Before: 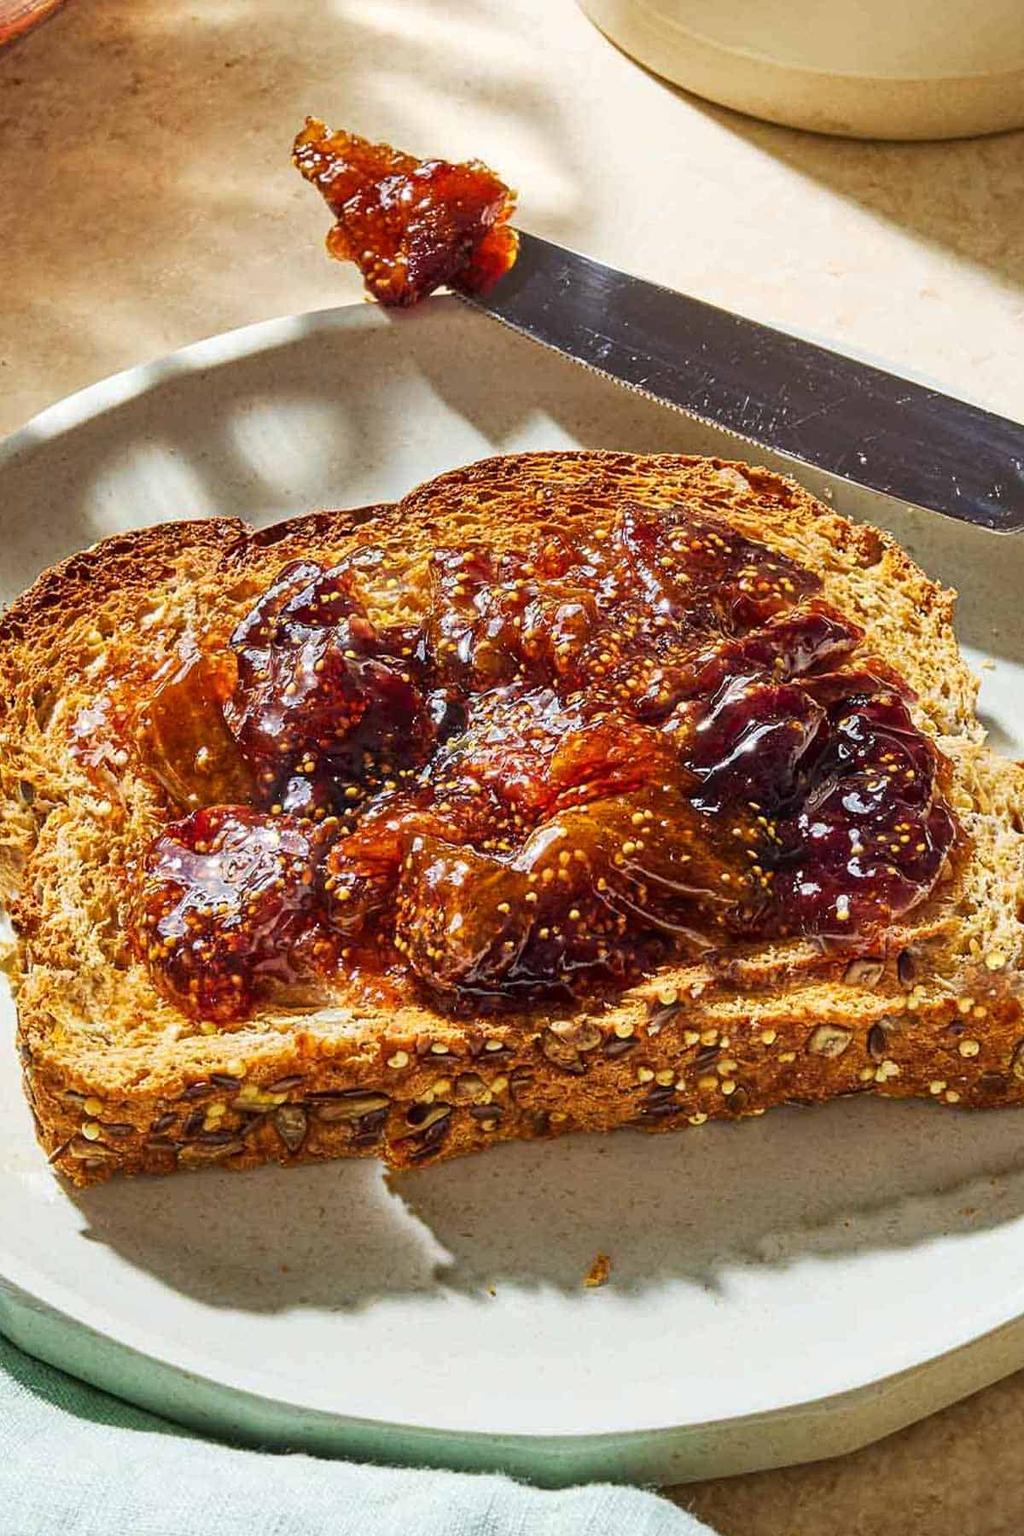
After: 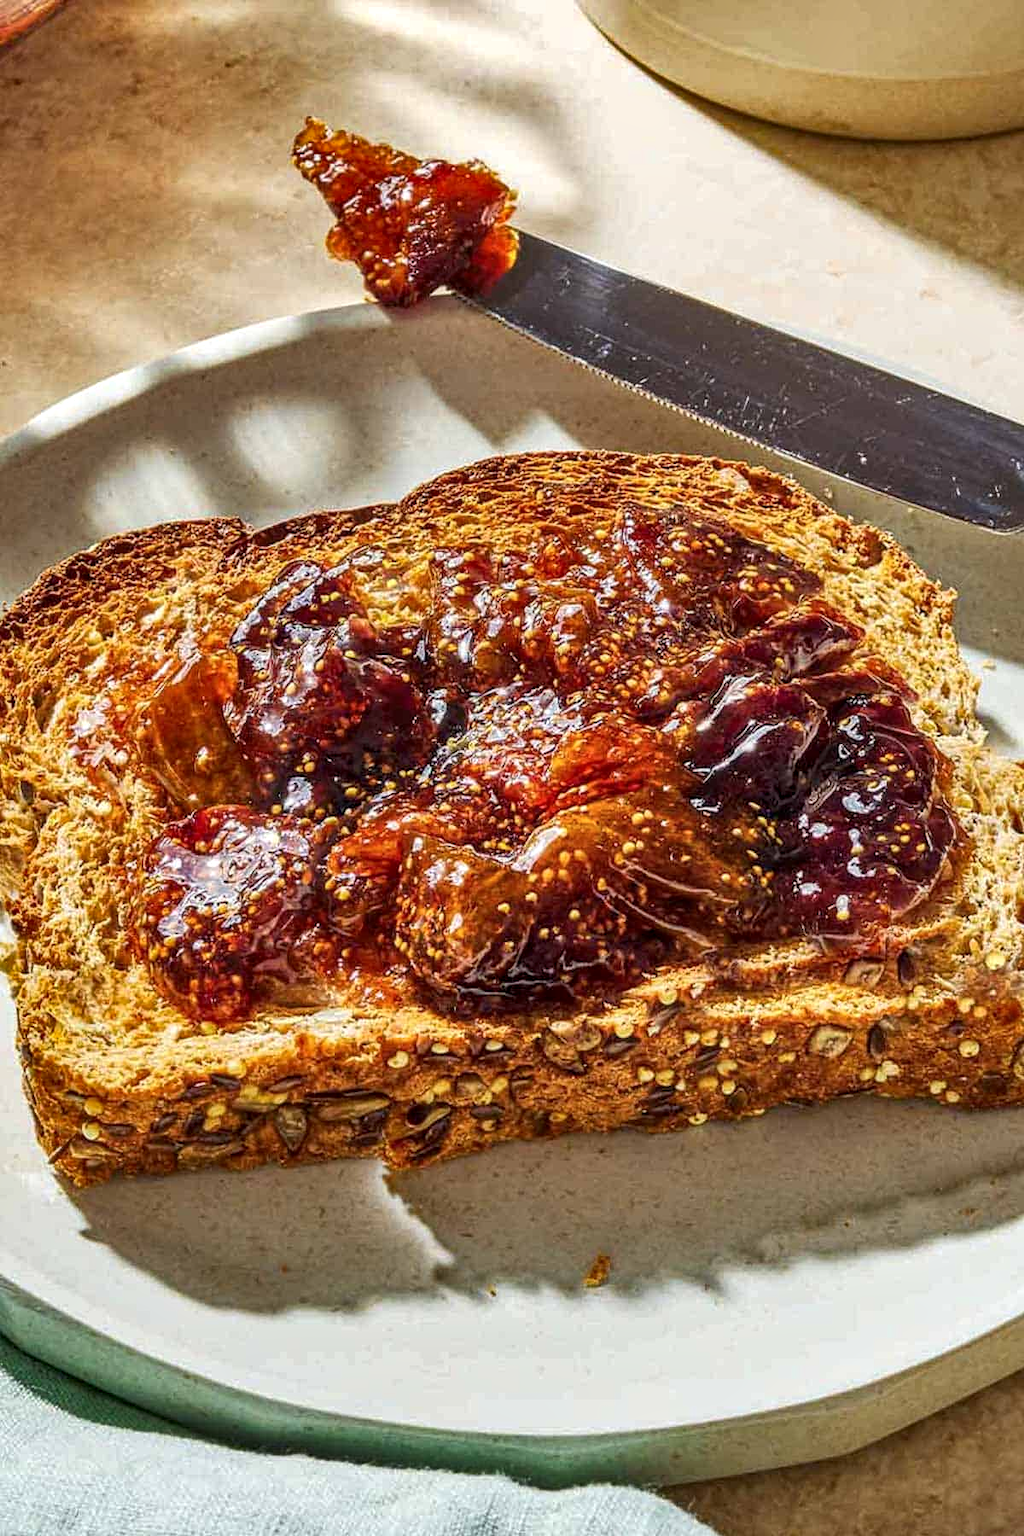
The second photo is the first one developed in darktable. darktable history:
shadows and highlights: low approximation 0.01, soften with gaussian
local contrast: on, module defaults
exposure: compensate exposure bias true, compensate highlight preservation false
